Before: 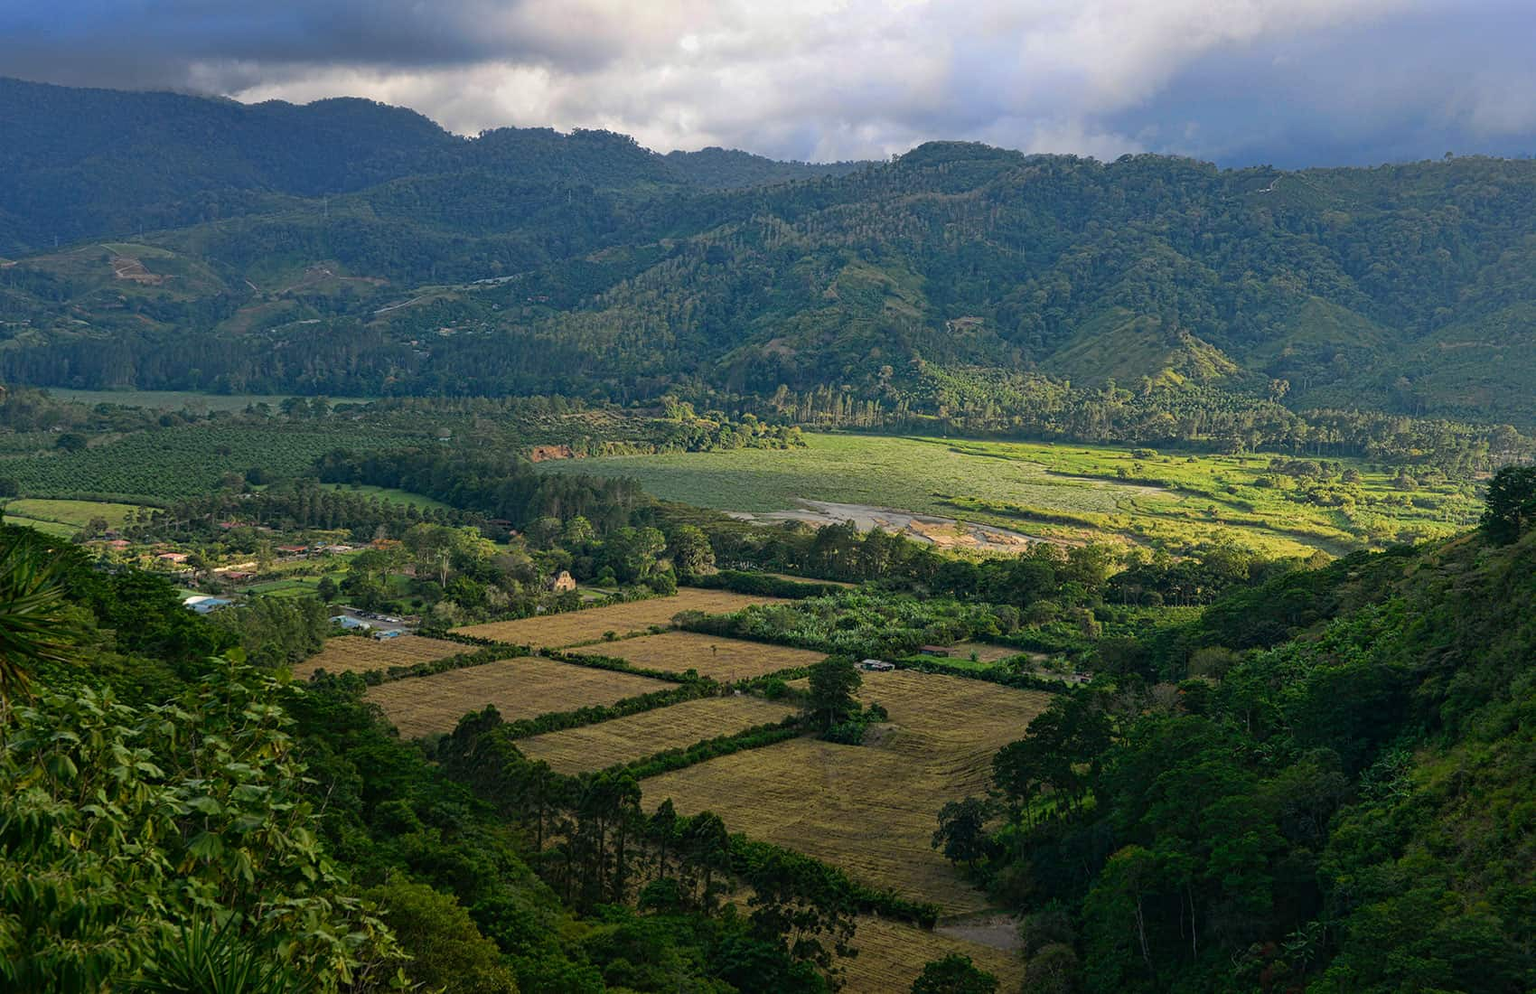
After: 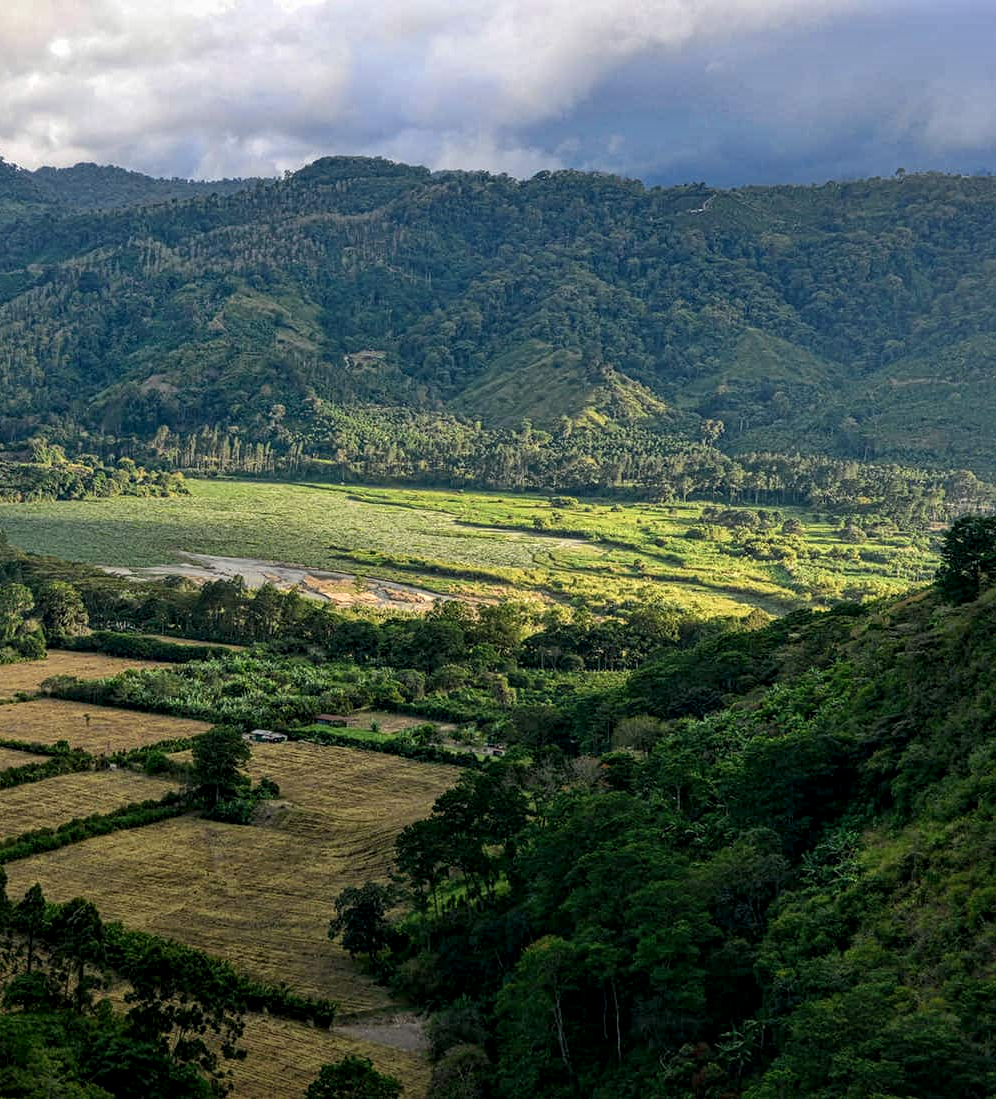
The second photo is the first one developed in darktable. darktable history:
local contrast: detail 150%
crop: left 41.402%
